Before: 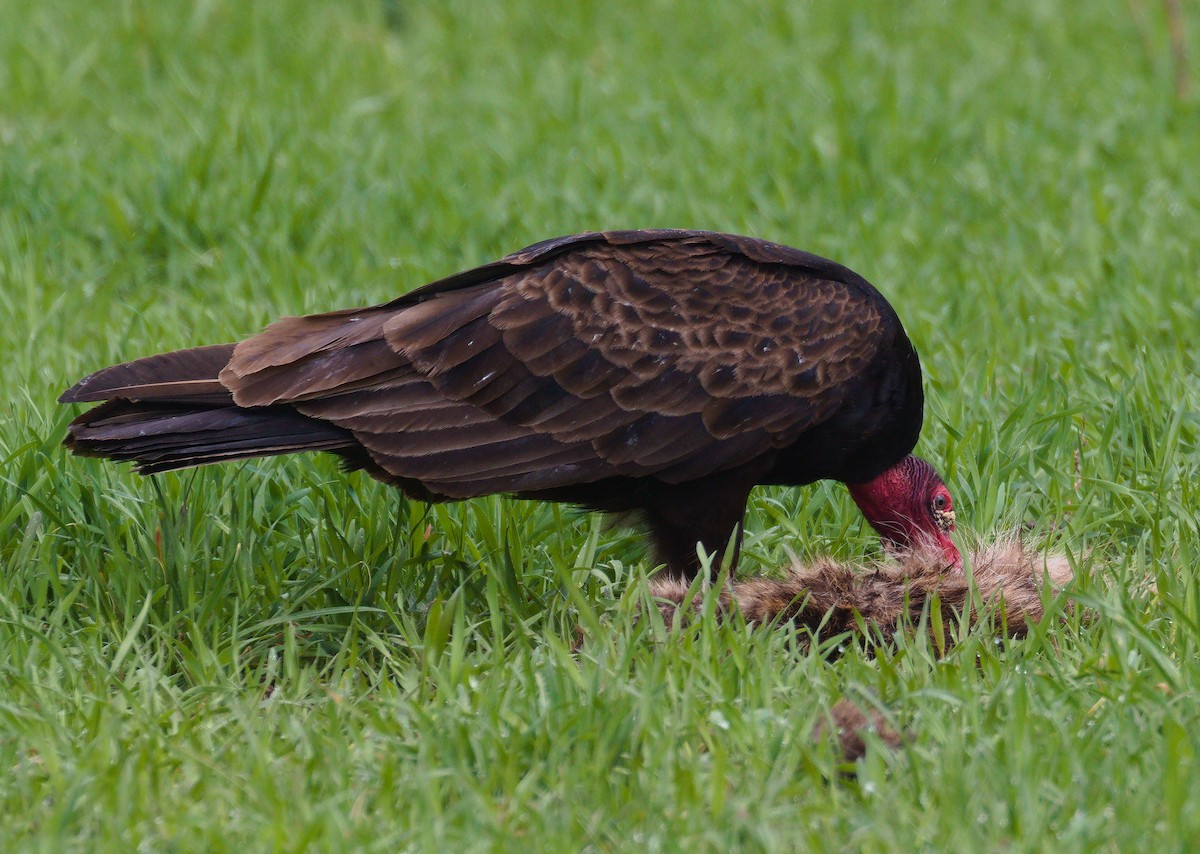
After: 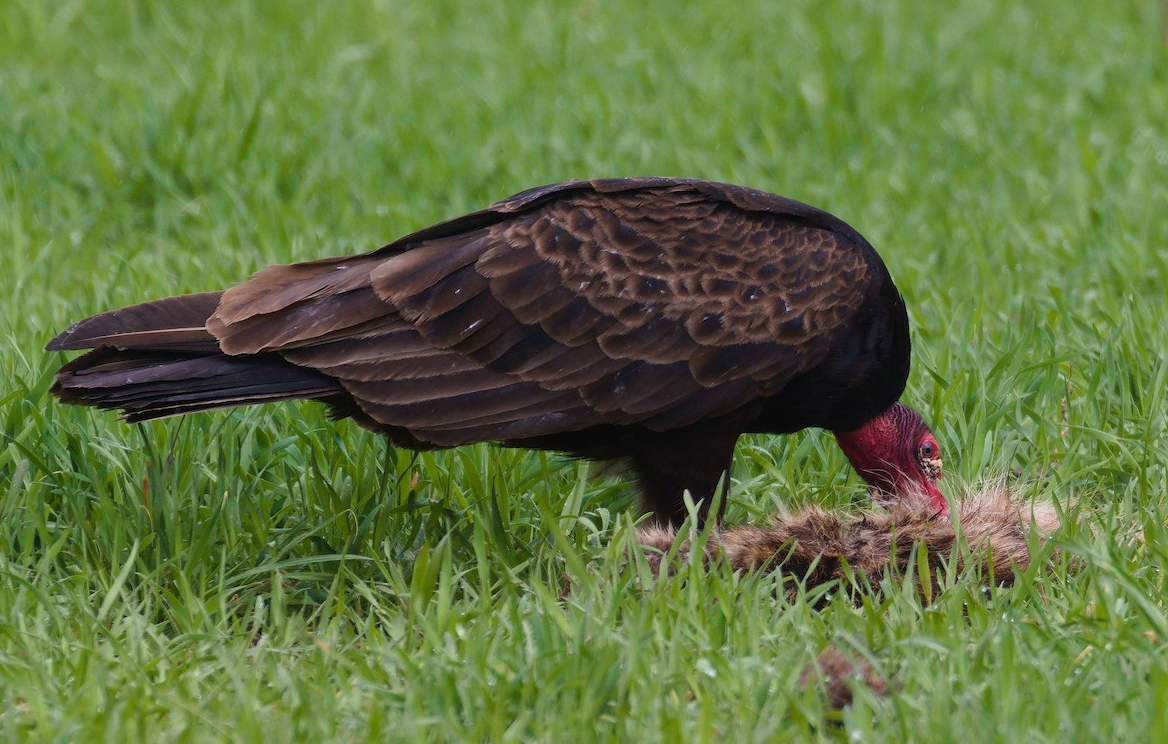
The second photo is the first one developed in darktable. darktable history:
crop: left 1.124%, top 6.091%, right 1.535%, bottom 6.697%
